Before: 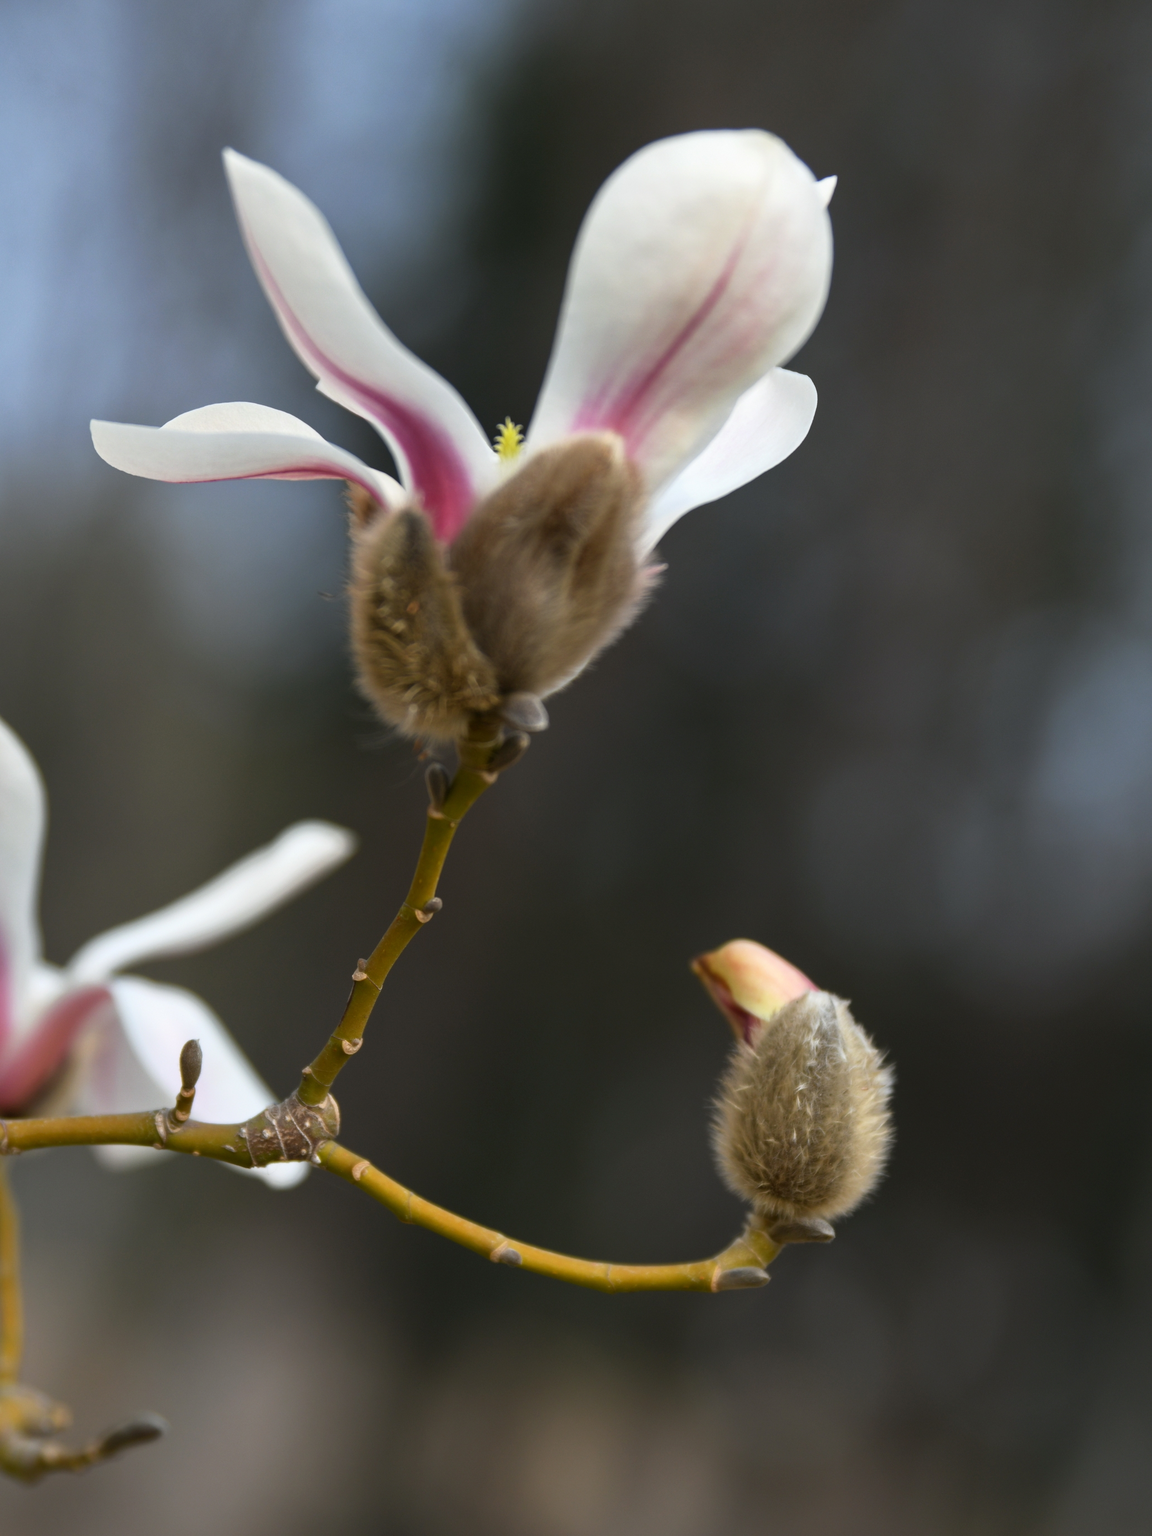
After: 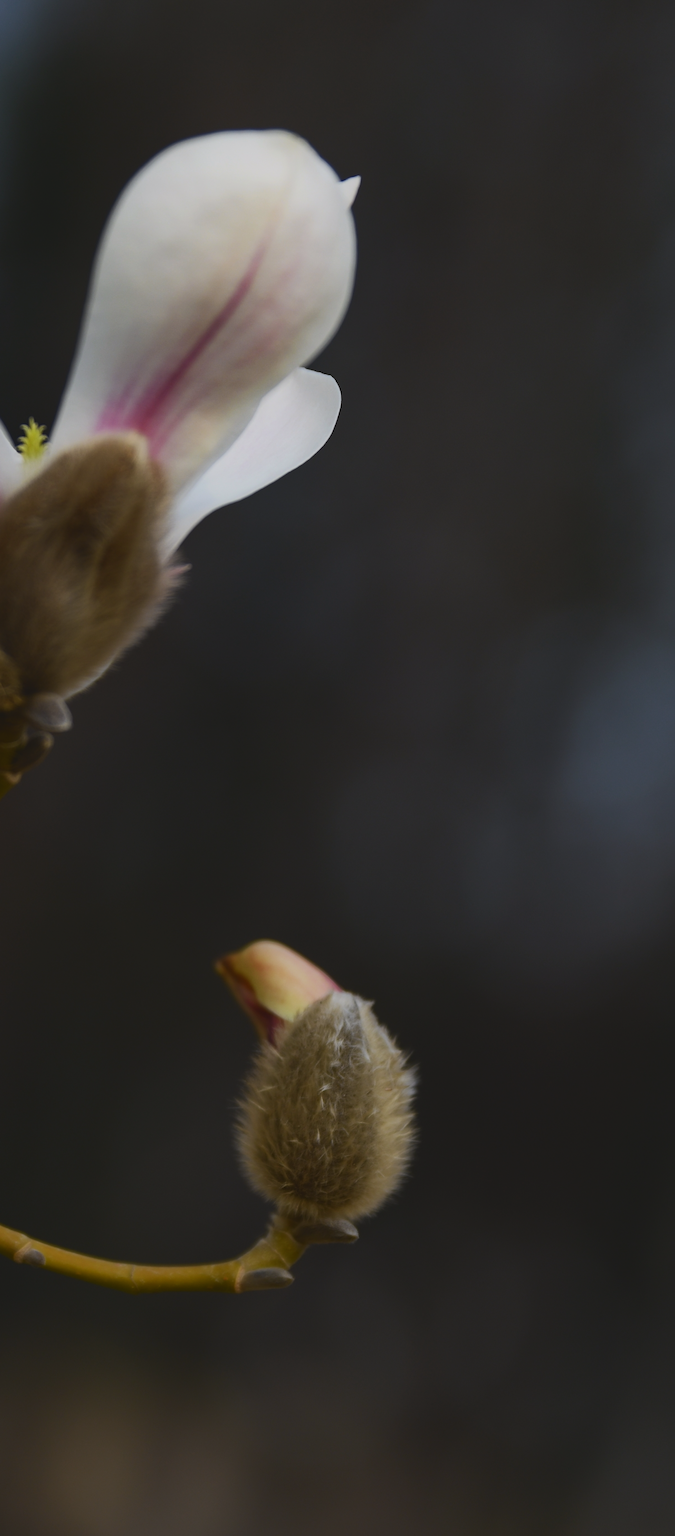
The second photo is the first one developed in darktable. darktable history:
tone equalizer: -8 EV 0.001 EV, -7 EV -0.002 EV, -6 EV 0.002 EV, -5 EV -0.03 EV, -4 EV -0.116 EV, -3 EV -0.169 EV, -2 EV 0.24 EV, -1 EV 0.702 EV, +0 EV 0.493 EV
base curve: curves: ch0 [(0, 0) (0.303, 0.277) (1, 1)]
color balance: lift [1.007, 1, 1, 1], gamma [1.097, 1, 1, 1]
tone curve: curves: ch0 [(0, 0.011) (0.139, 0.106) (0.295, 0.271) (0.499, 0.523) (0.739, 0.782) (0.857, 0.879) (1, 0.967)]; ch1 [(0, 0) (0.272, 0.249) (0.39, 0.379) (0.469, 0.456) (0.495, 0.497) (0.524, 0.53) (0.588, 0.62) (0.725, 0.779) (1, 1)]; ch2 [(0, 0) (0.125, 0.089) (0.35, 0.317) (0.437, 0.42) (0.502, 0.499) (0.533, 0.553) (0.599, 0.638) (1, 1)], color space Lab, independent channels, preserve colors none
crop: left 41.402%
exposure: exposure -1.468 EV, compensate highlight preservation false
sharpen: amount 0.2
